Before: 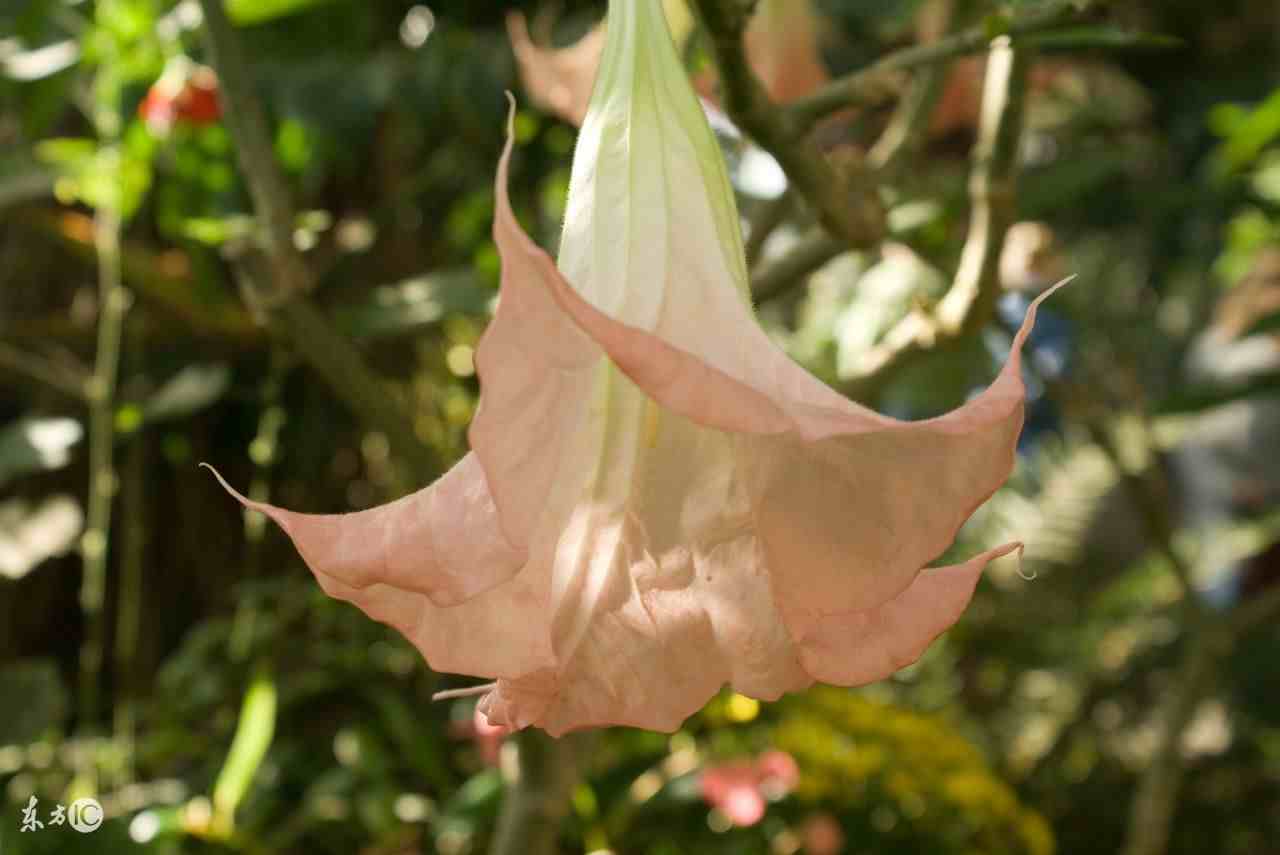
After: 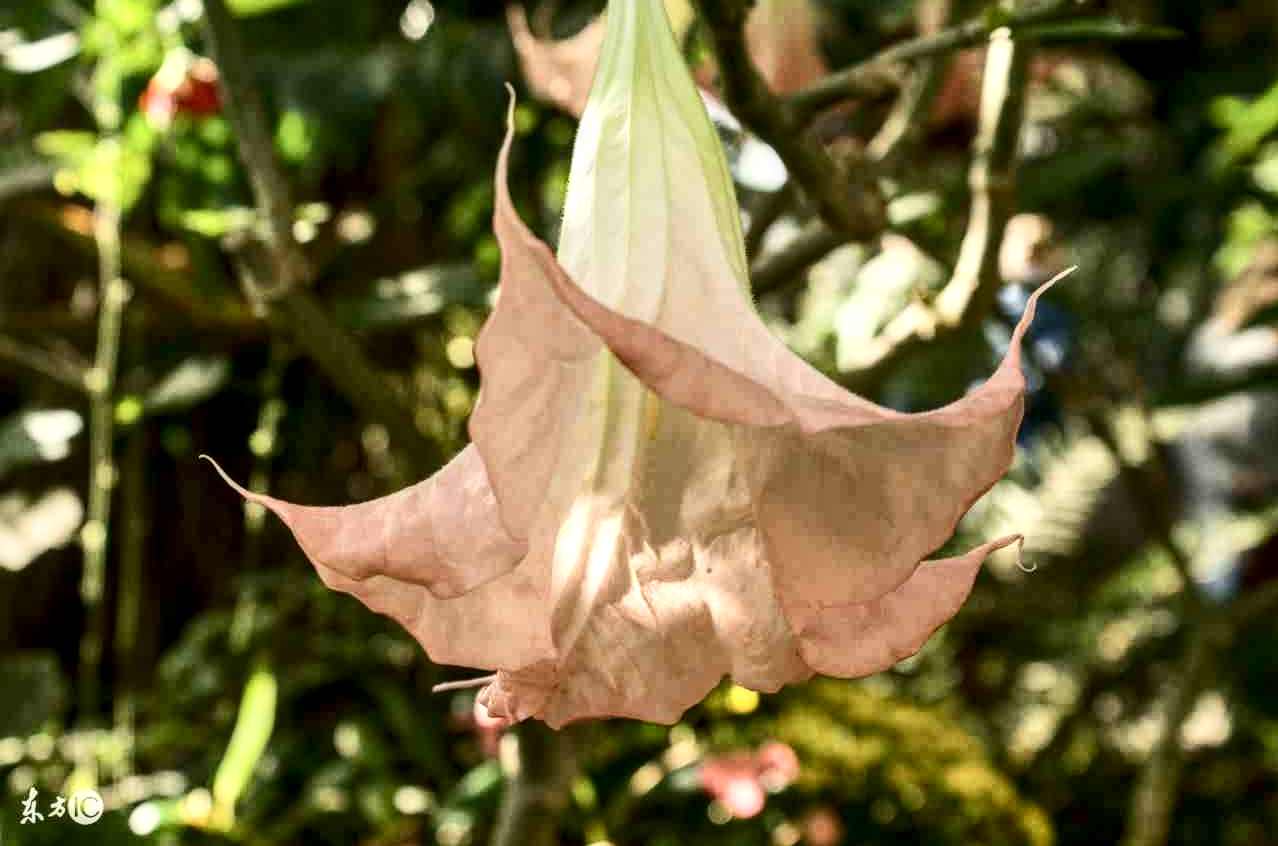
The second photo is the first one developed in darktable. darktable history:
crop: top 0.939%, right 0.102%
local contrast: detail 150%
contrast brightness saturation: contrast 0.286
shadows and highlights: soften with gaussian
